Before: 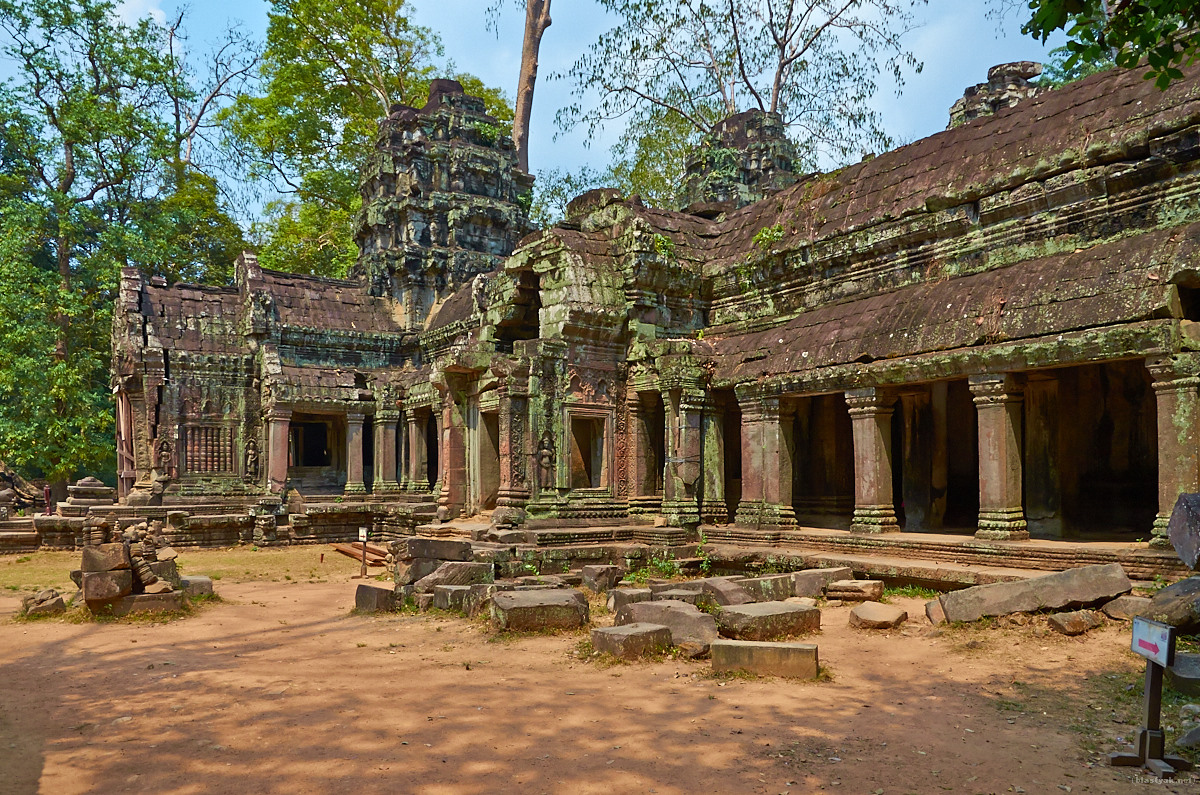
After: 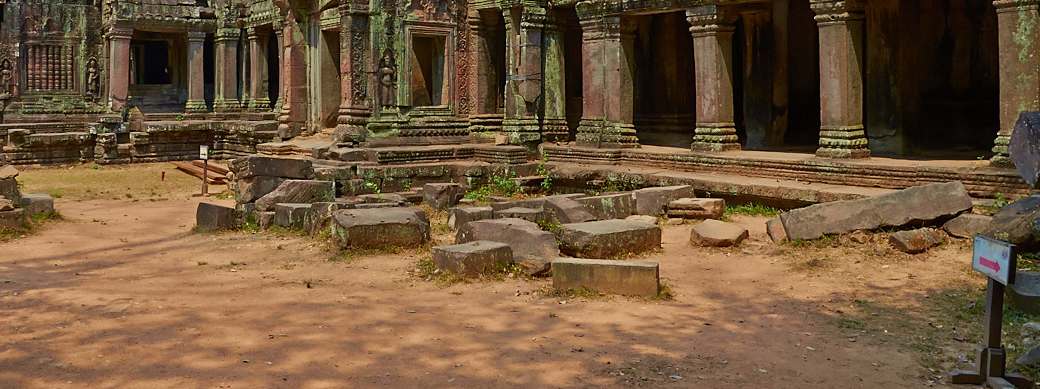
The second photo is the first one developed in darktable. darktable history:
graduated density: rotation -0.352°, offset 57.64
crop and rotate: left 13.306%, top 48.129%, bottom 2.928%
